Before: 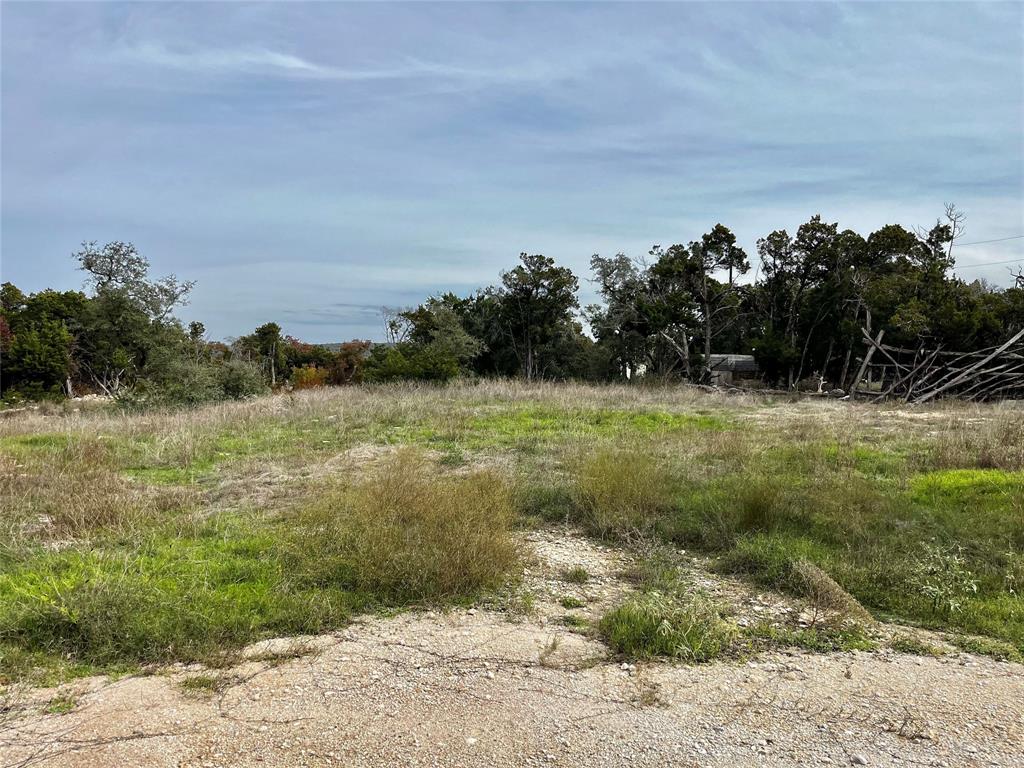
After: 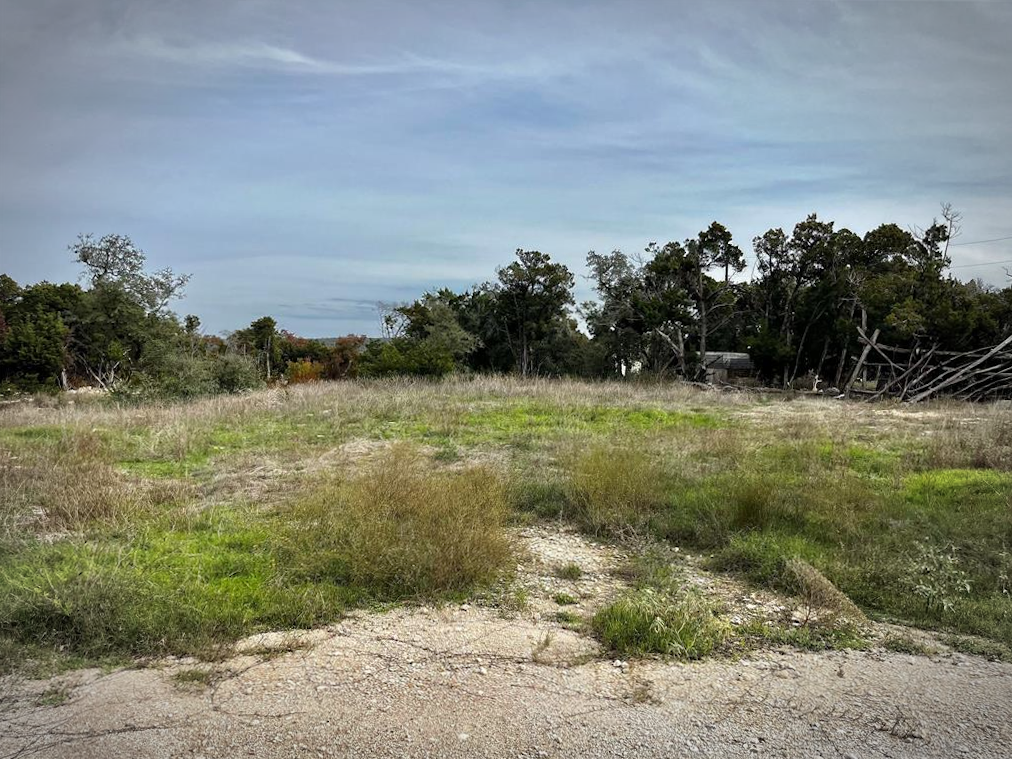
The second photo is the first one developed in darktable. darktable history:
crop and rotate: angle -0.476°
vignetting: automatic ratio true, unbound false
